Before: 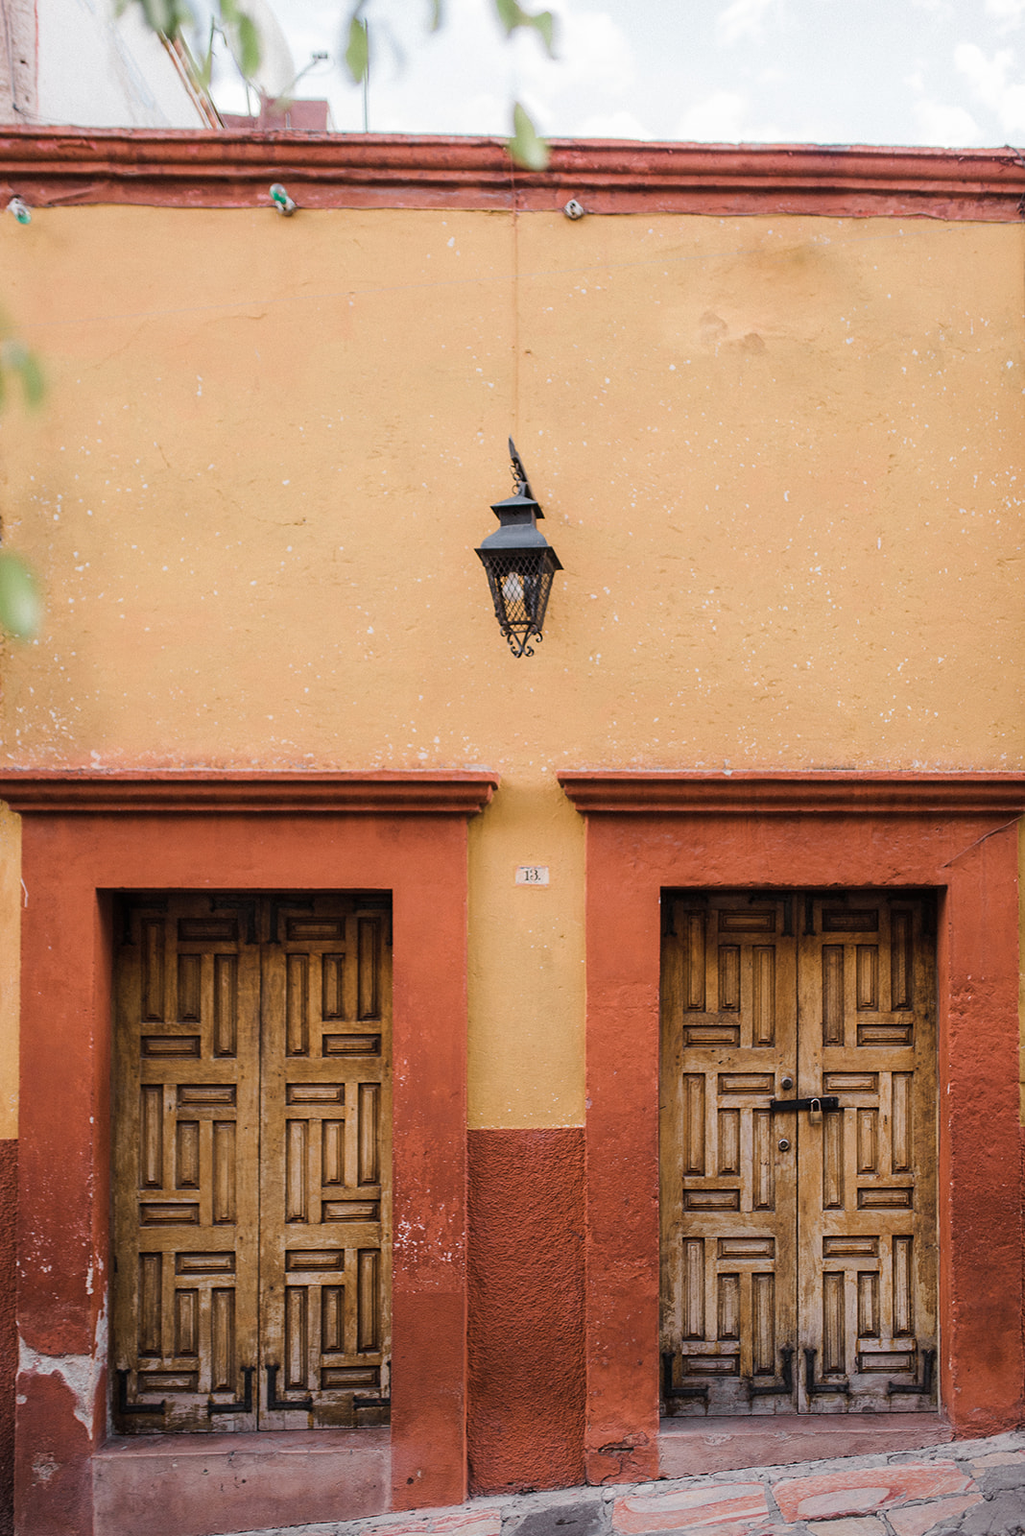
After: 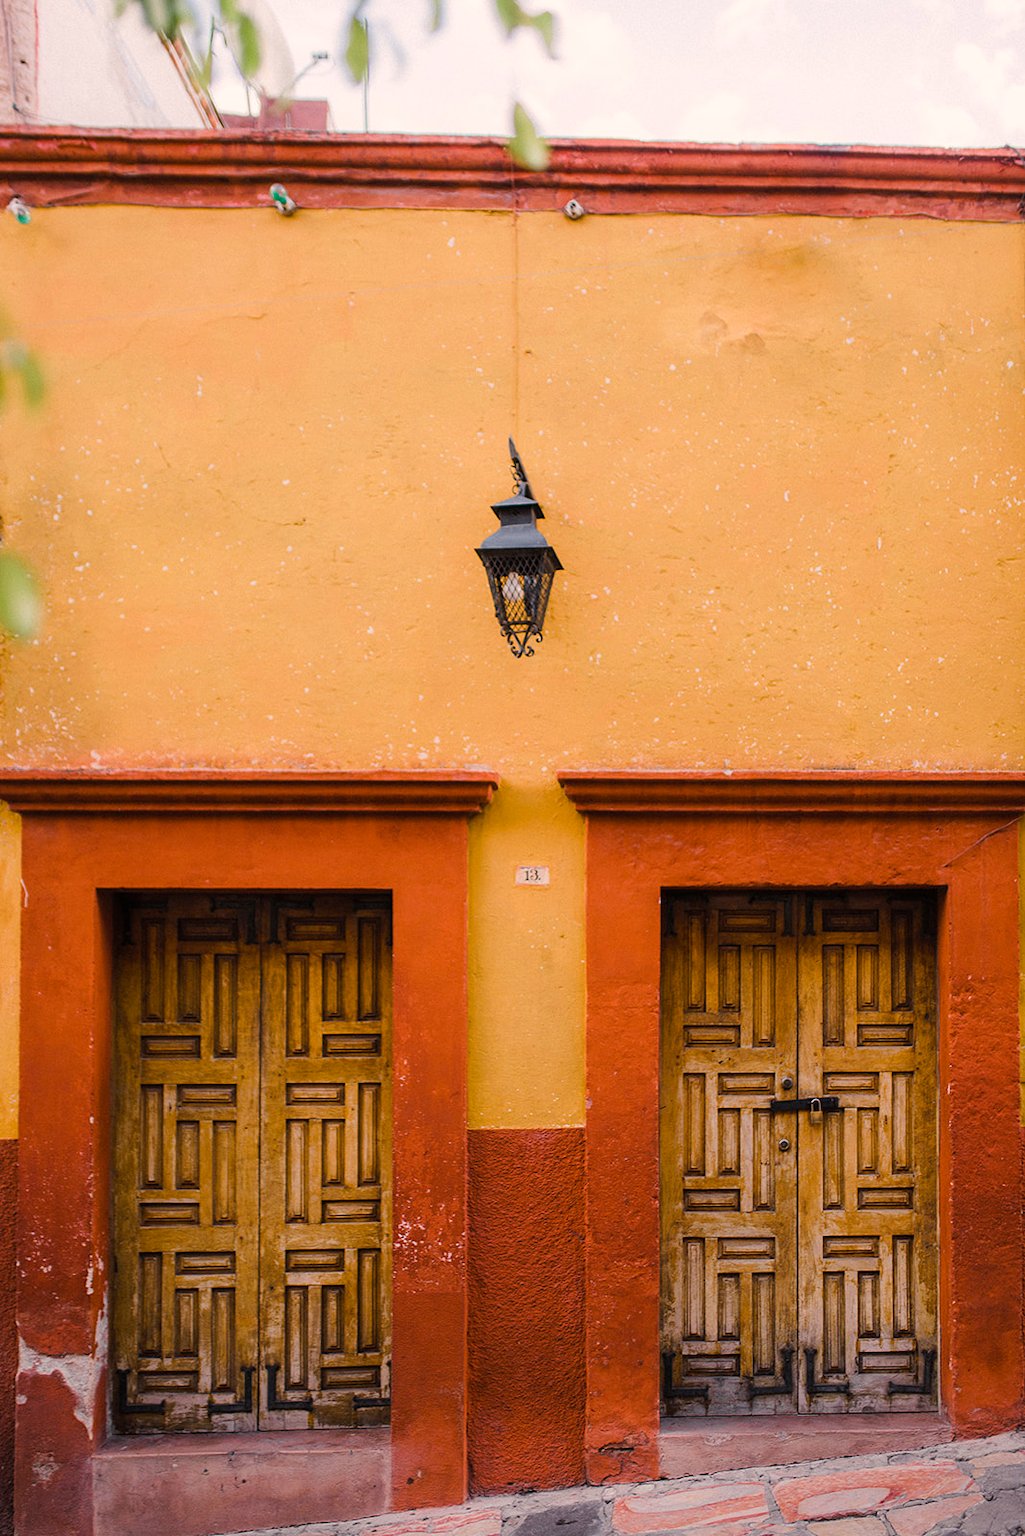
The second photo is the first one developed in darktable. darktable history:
color balance rgb: highlights gain › chroma 2.029%, highlights gain › hue 45.34°, perceptual saturation grading › global saturation 29.998%, global vibrance 20%
